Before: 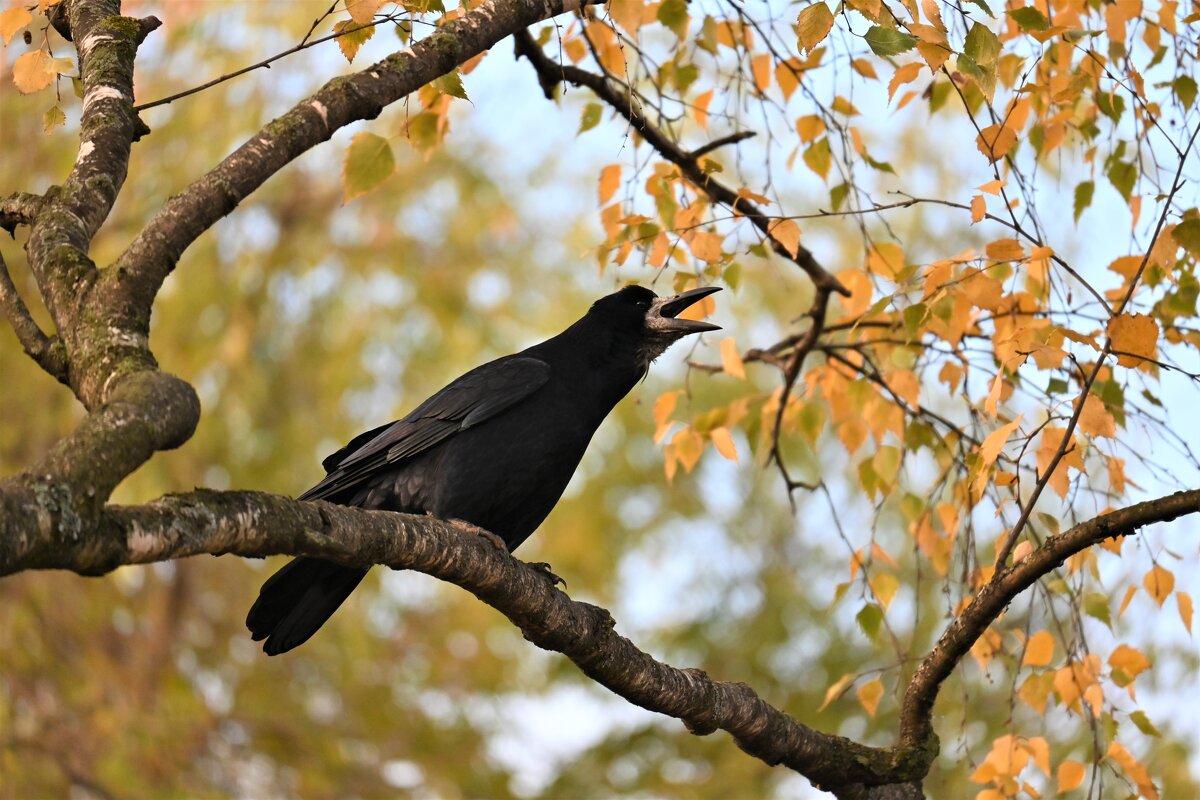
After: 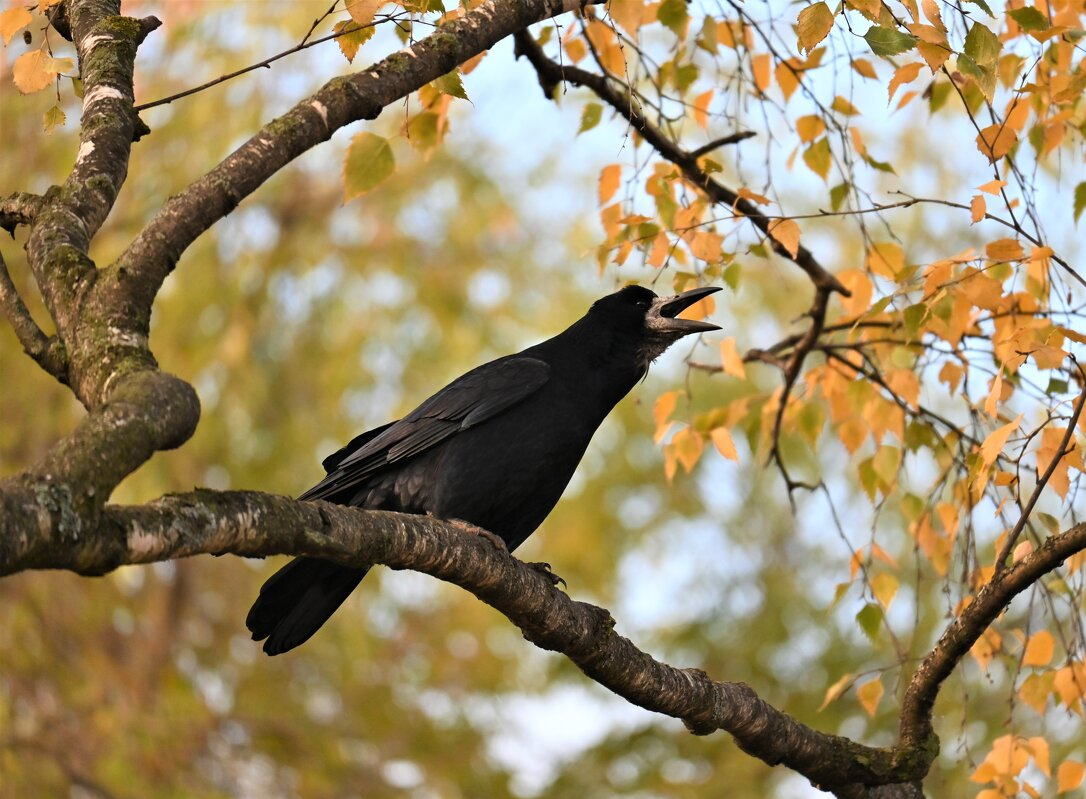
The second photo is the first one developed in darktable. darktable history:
crop: right 9.476%, bottom 0.044%
